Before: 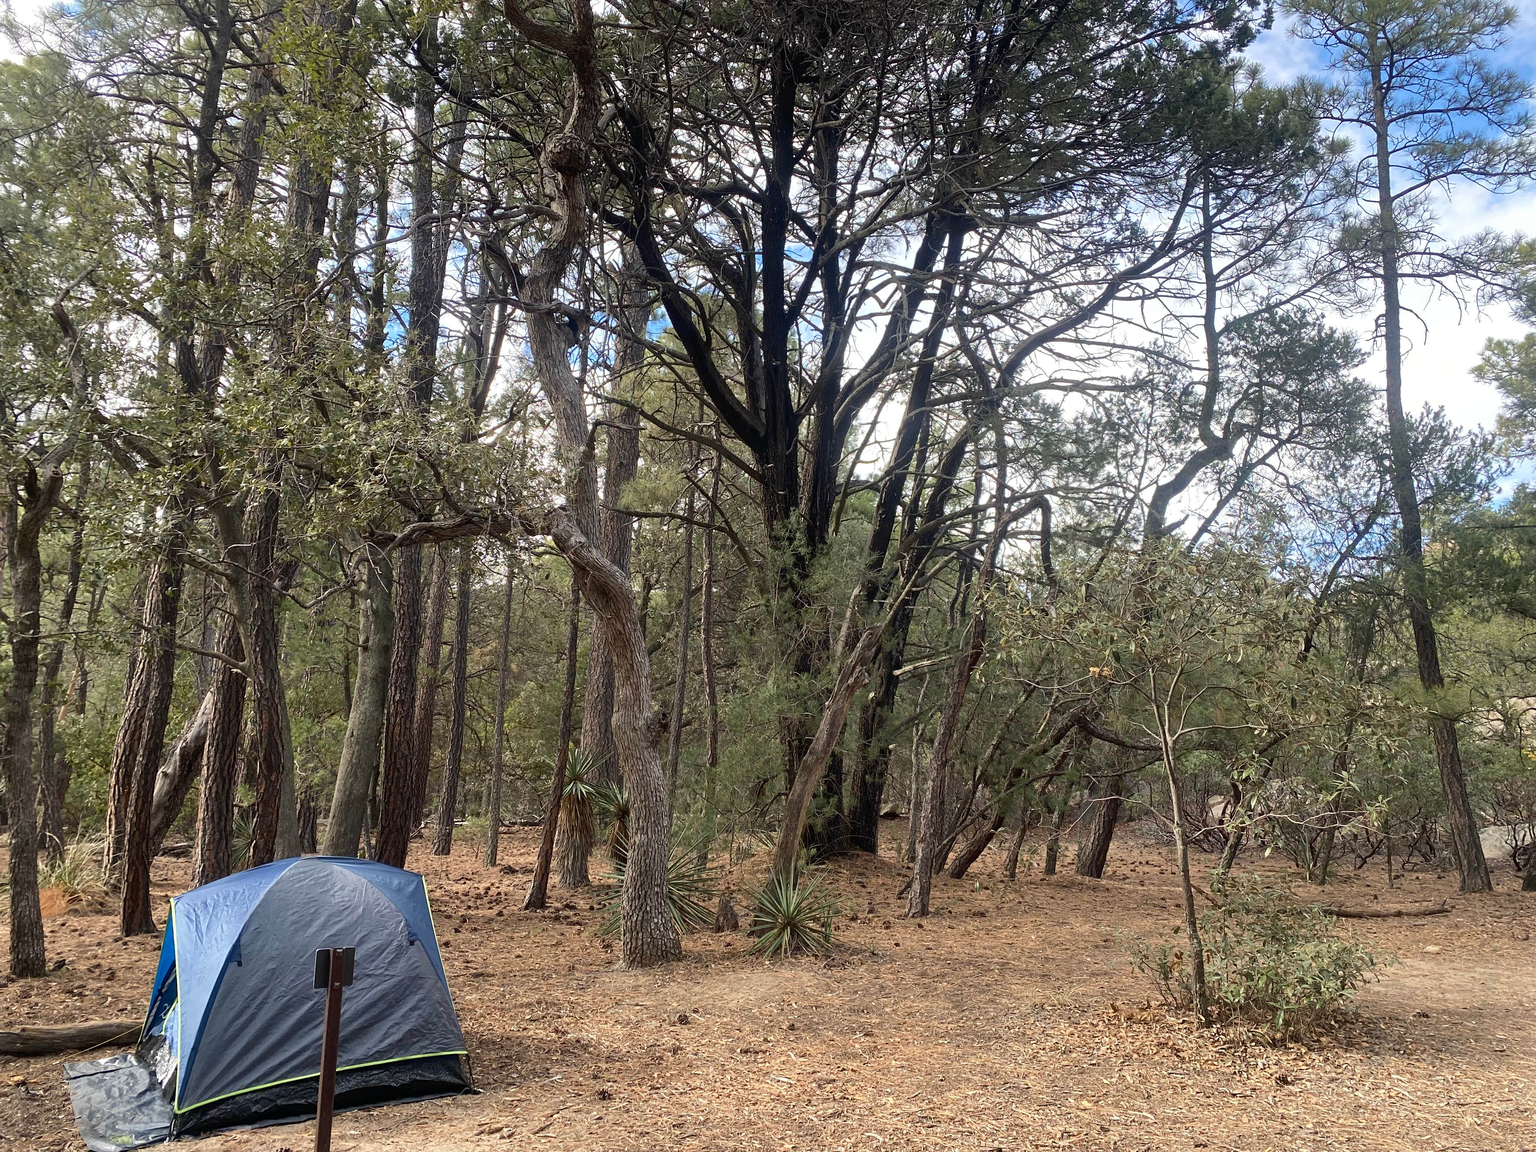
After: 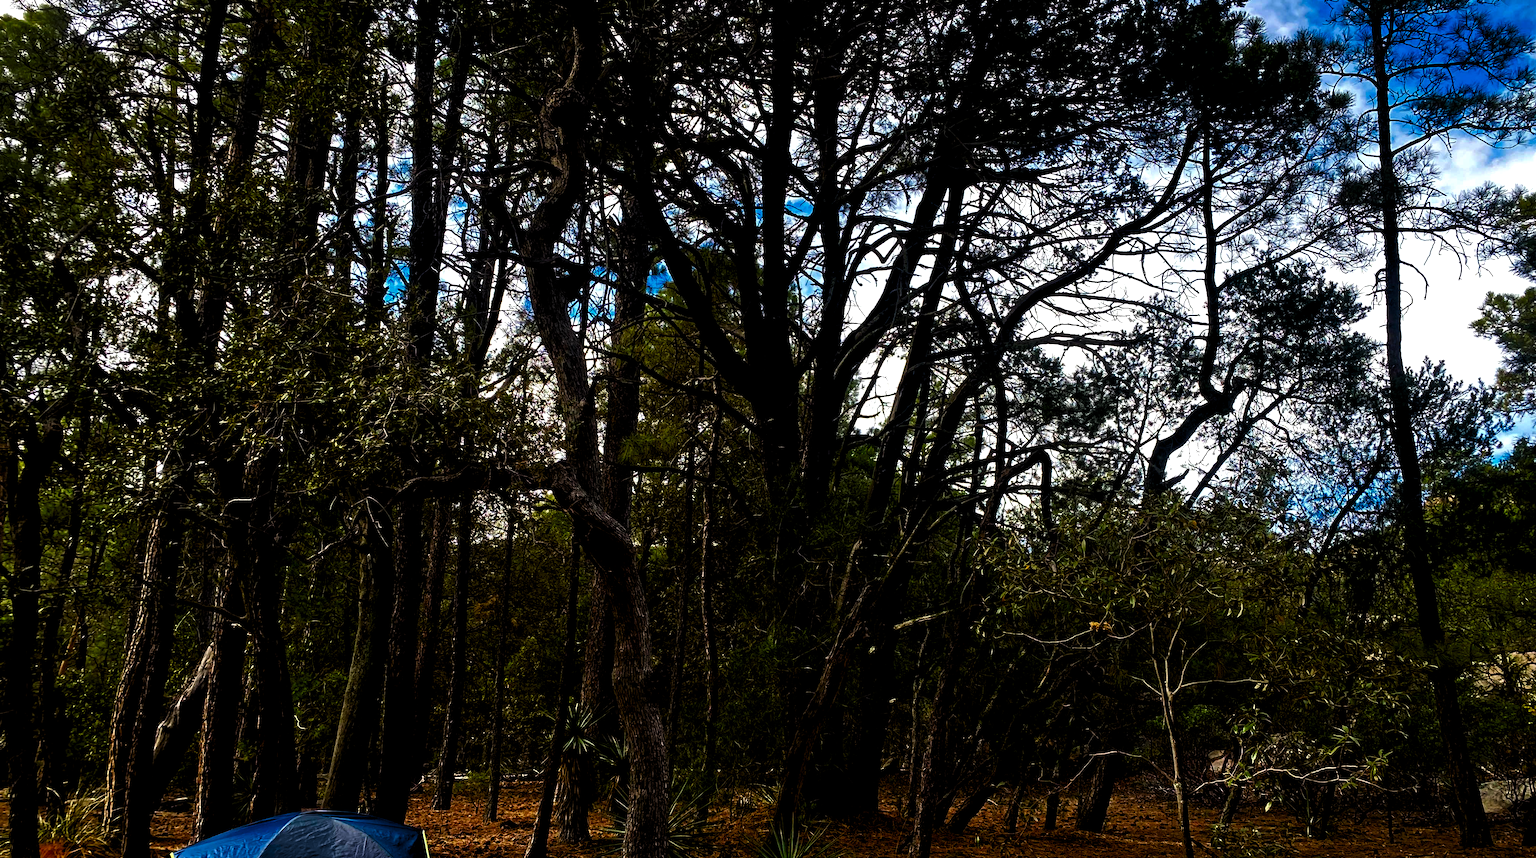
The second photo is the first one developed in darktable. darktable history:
contrast brightness saturation: brightness -0.983, saturation 0.991
crop: top 3.983%, bottom 21.467%
exposure: compensate highlight preservation false
color correction: highlights b* 0.065, saturation 0.983
levels: levels [0.062, 0.494, 0.925]
